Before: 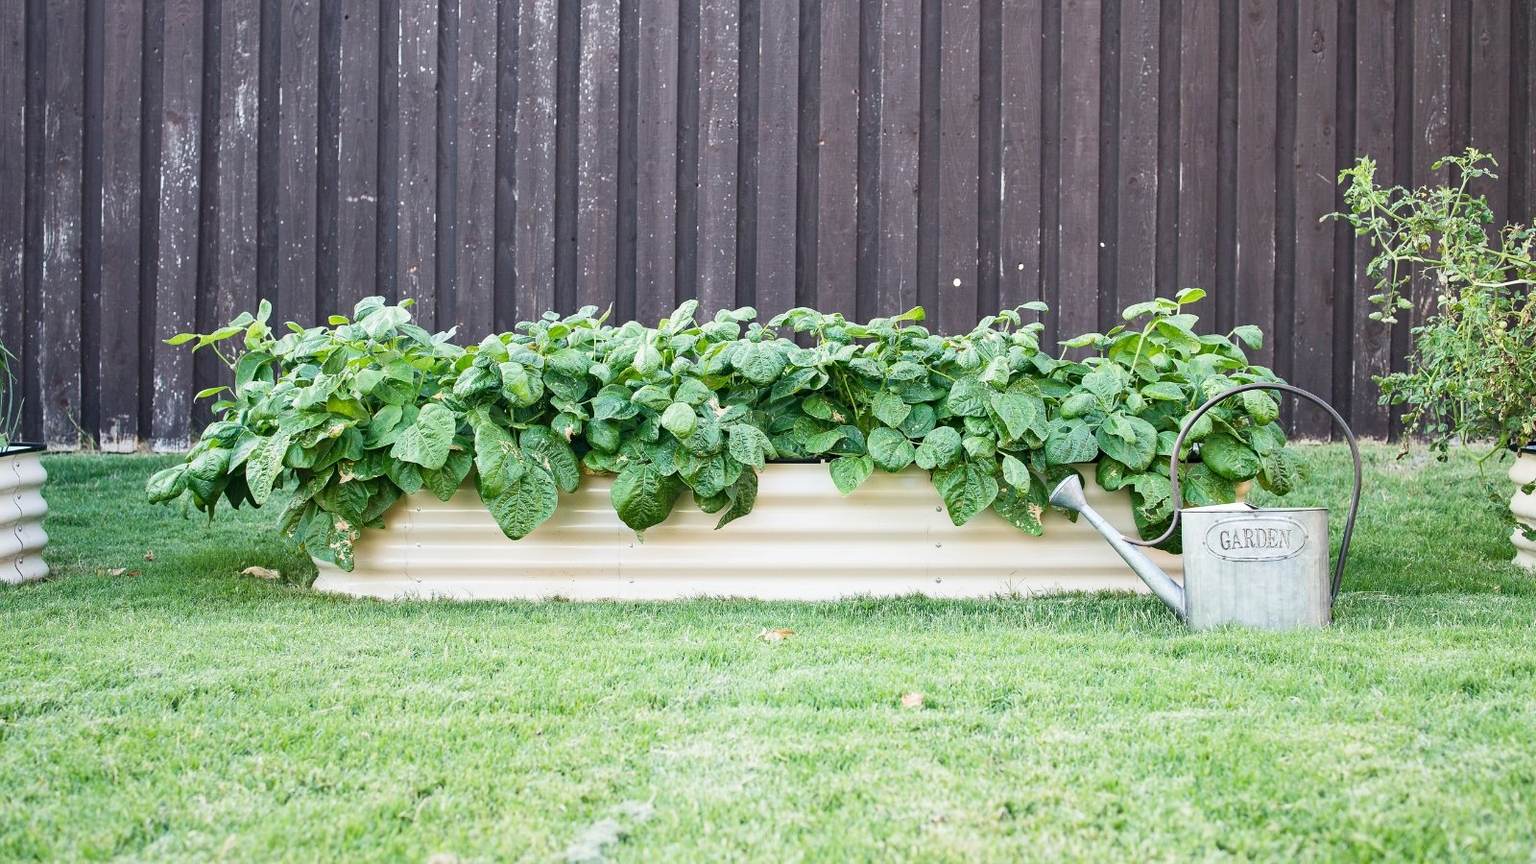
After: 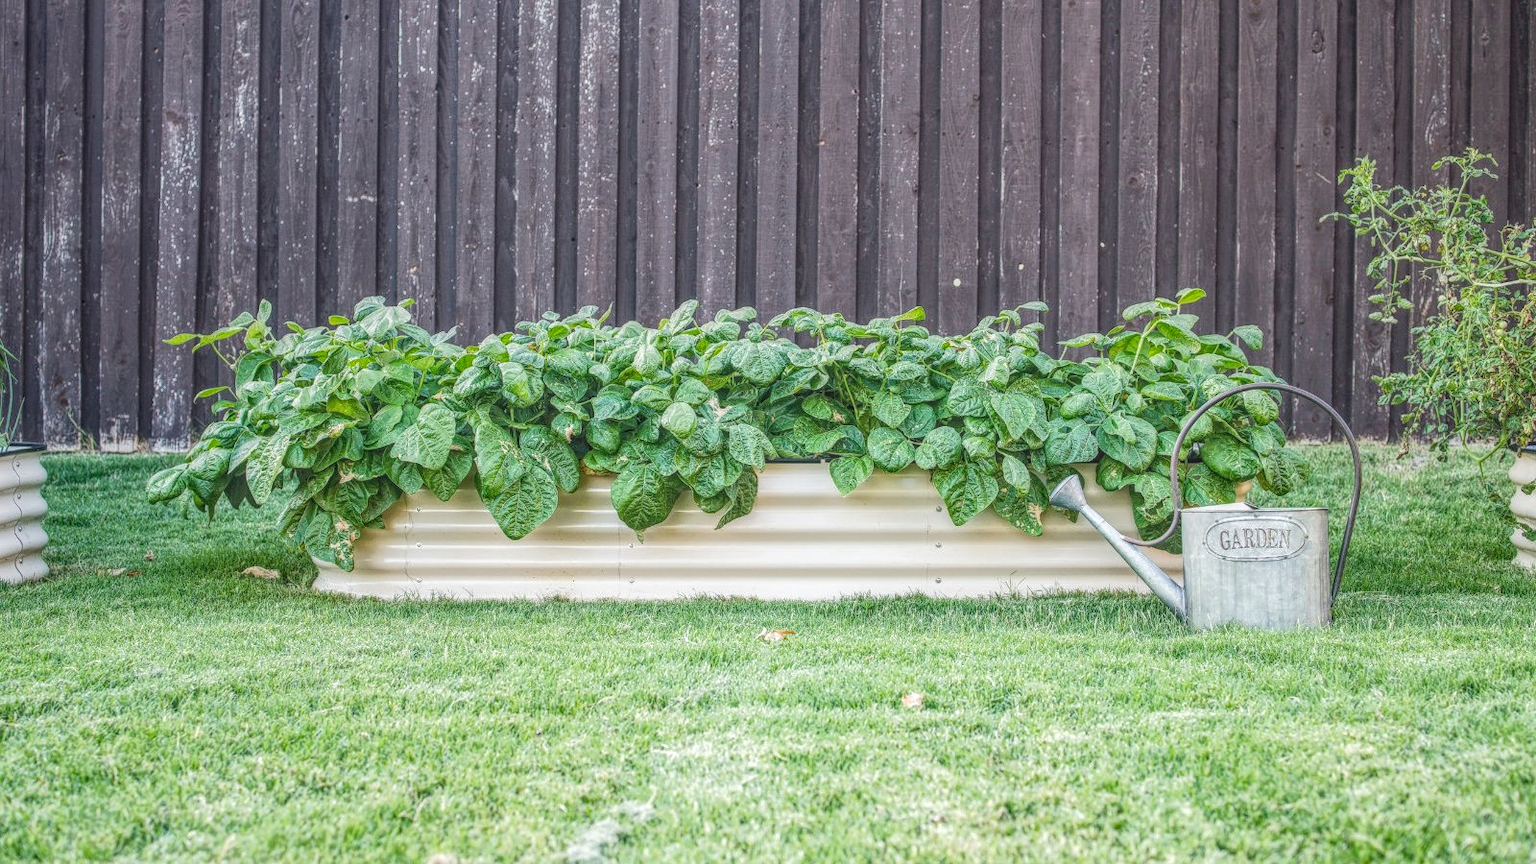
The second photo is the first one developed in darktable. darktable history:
local contrast: highlights 20%, shadows 27%, detail 201%, midtone range 0.2
